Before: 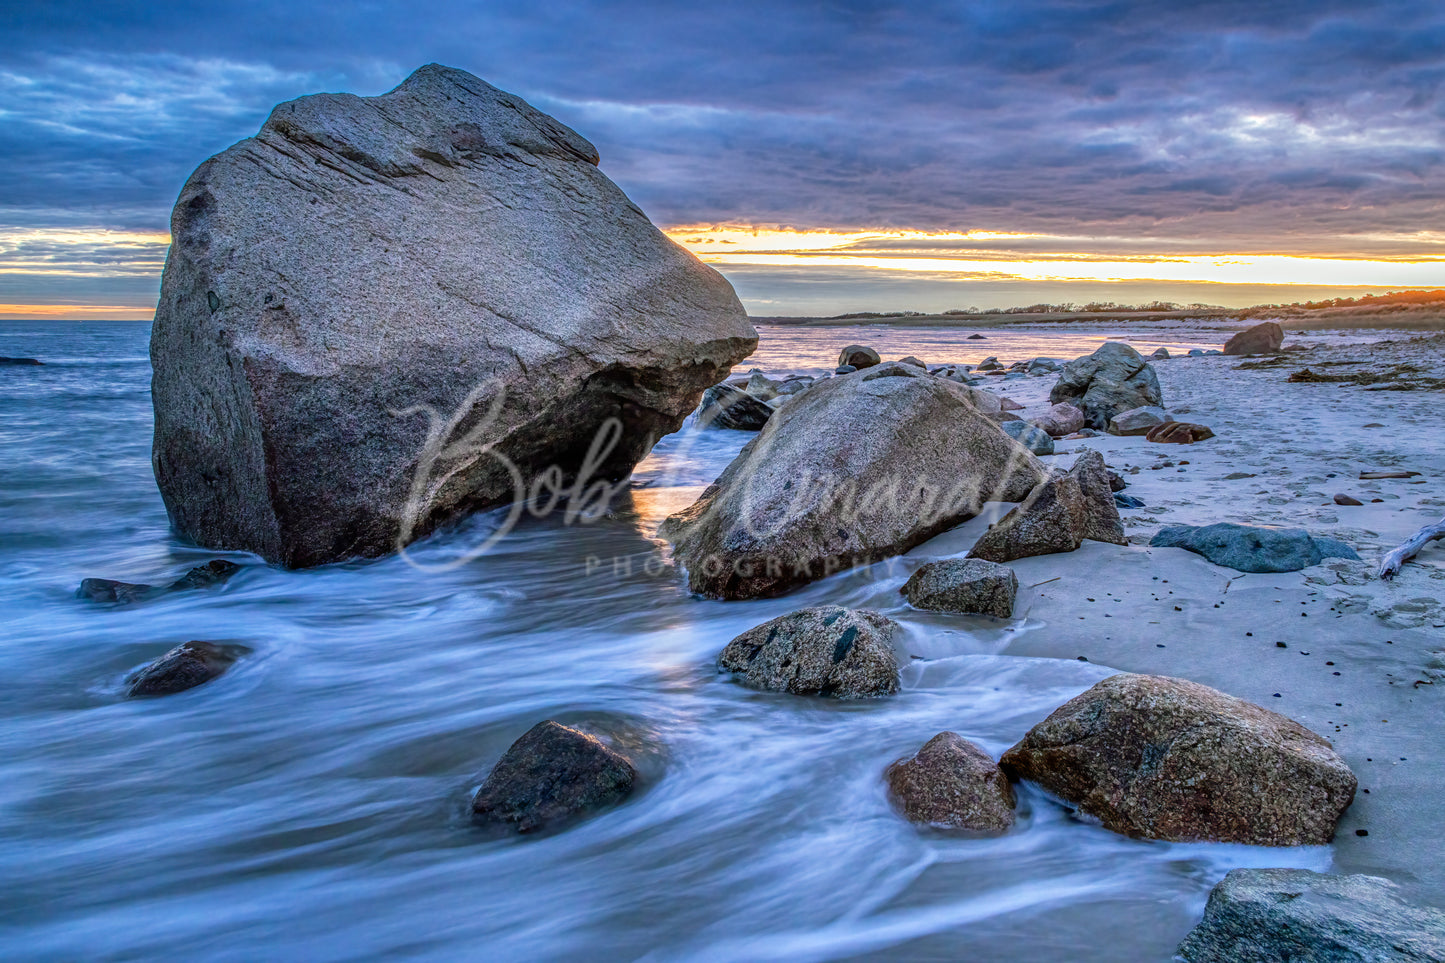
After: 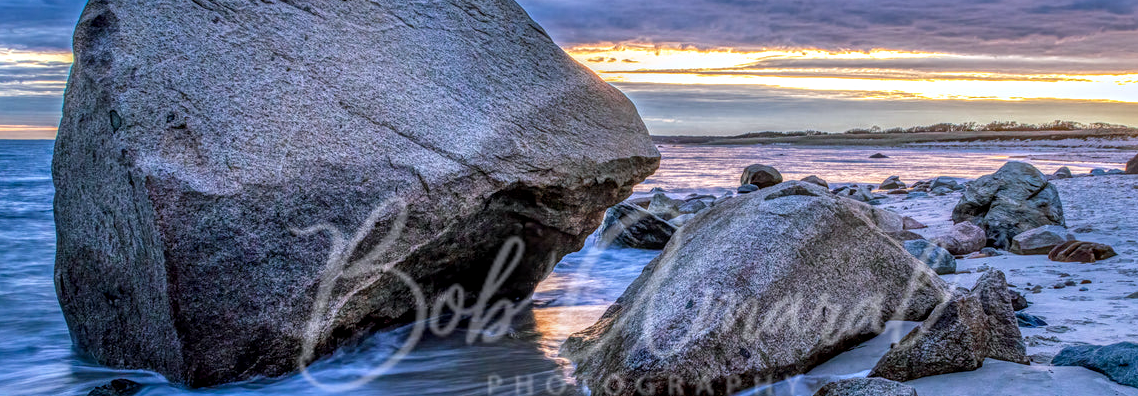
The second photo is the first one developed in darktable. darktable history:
crop: left 6.826%, top 18.81%, right 14.374%, bottom 40.06%
color calibration: illuminant as shot in camera, x 0.358, y 0.373, temperature 4628.91 K
local contrast: highlights 4%, shadows 6%, detail 133%
